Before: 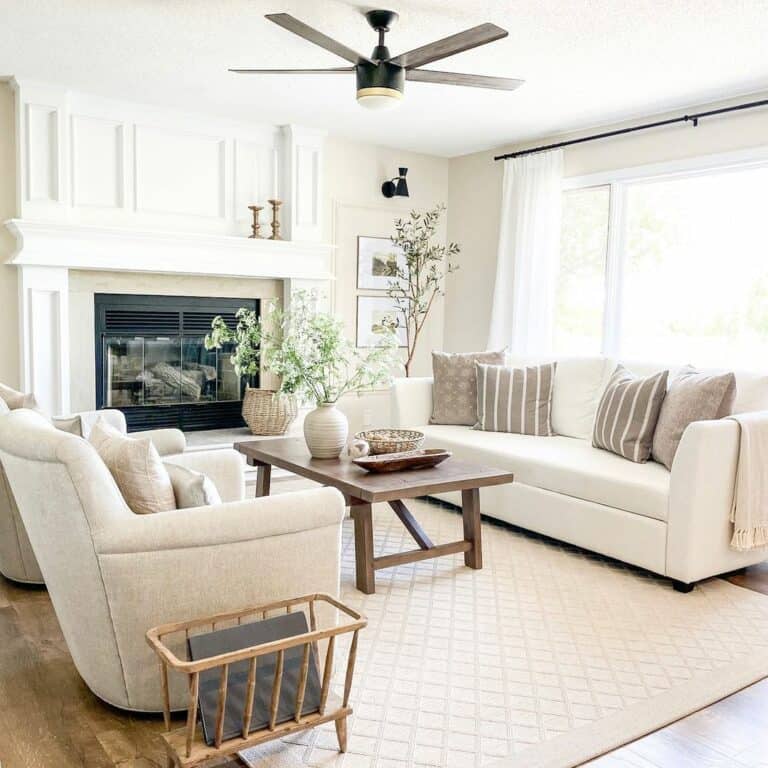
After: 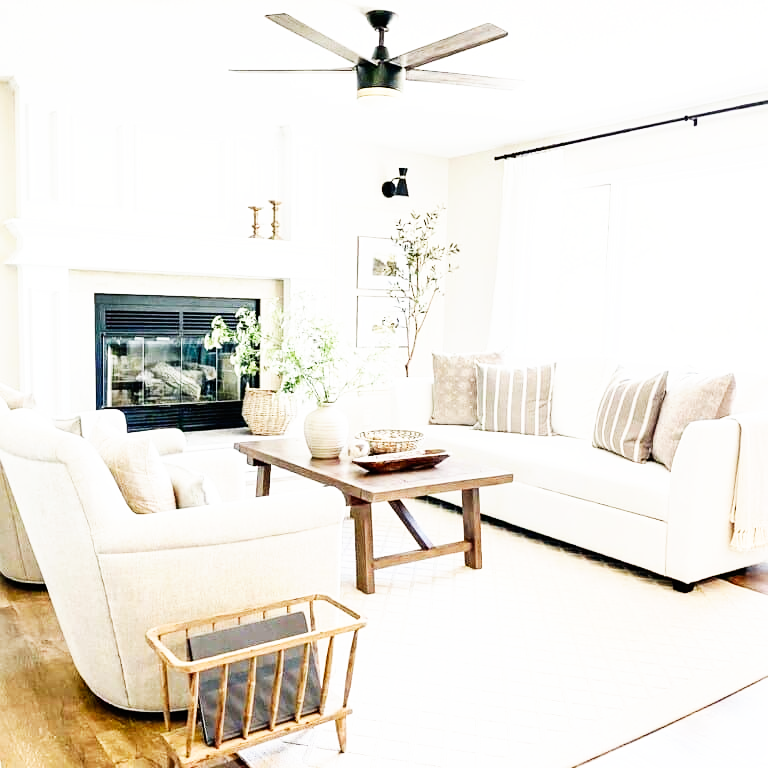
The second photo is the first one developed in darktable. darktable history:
base curve: curves: ch0 [(0, 0) (0.007, 0.004) (0.027, 0.03) (0.046, 0.07) (0.207, 0.54) (0.442, 0.872) (0.673, 0.972) (1, 1)], preserve colors none
sharpen: amount 0.201
